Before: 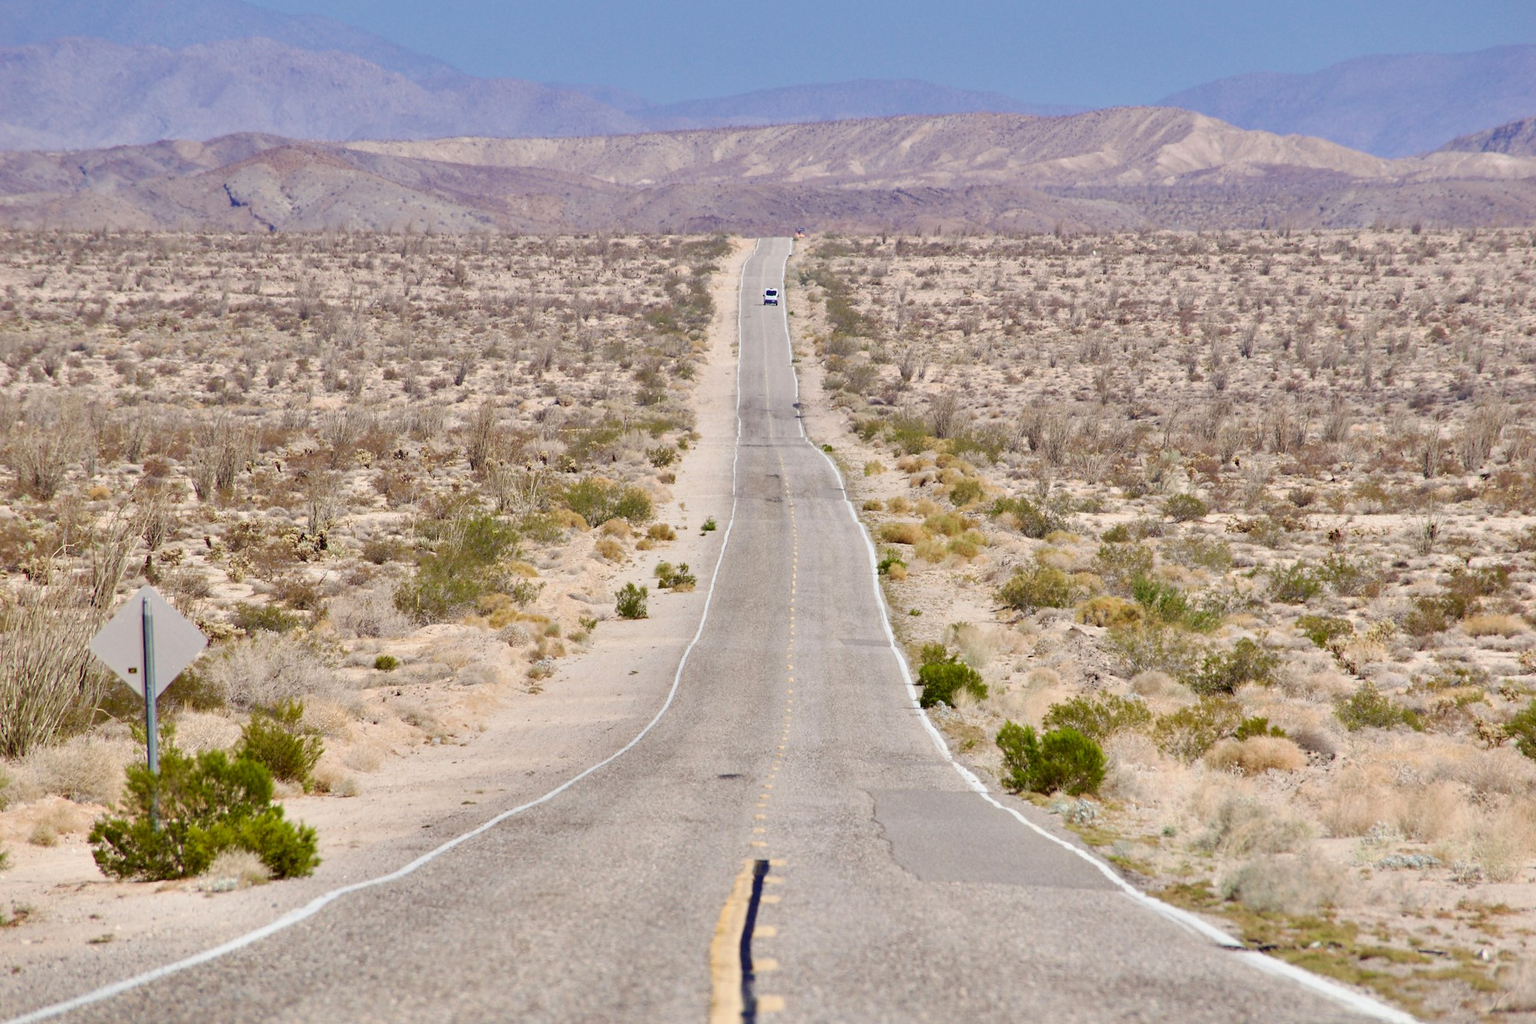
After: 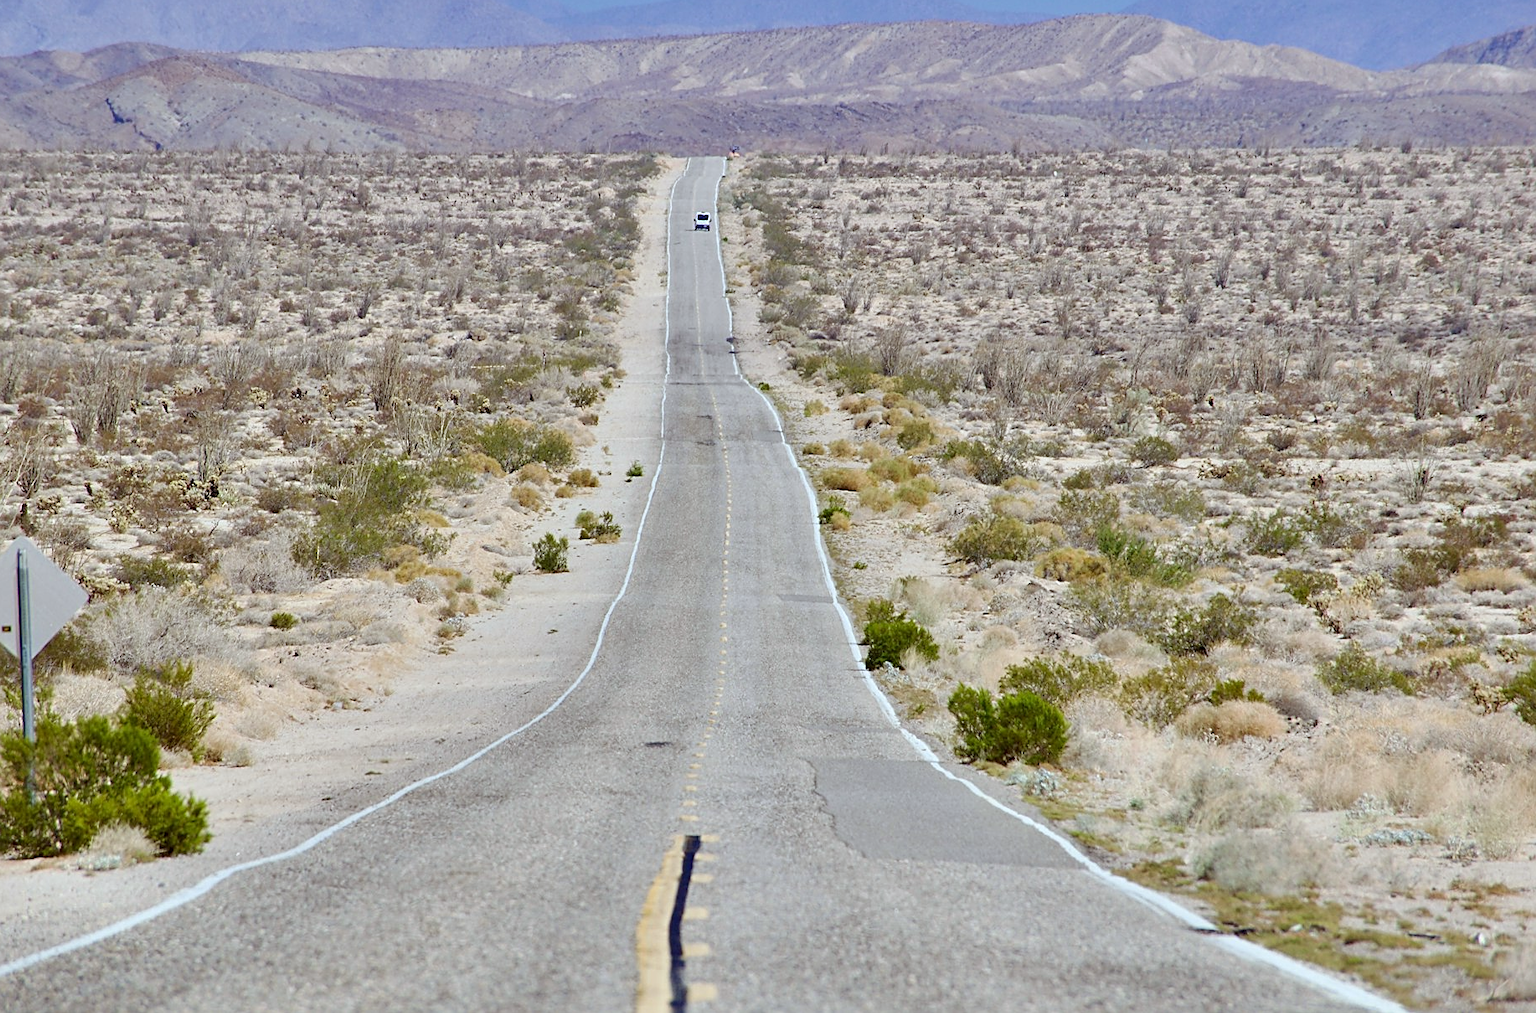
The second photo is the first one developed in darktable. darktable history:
crop and rotate: left 8.262%, top 9.226%
white balance: red 0.925, blue 1.046
sharpen: on, module defaults
